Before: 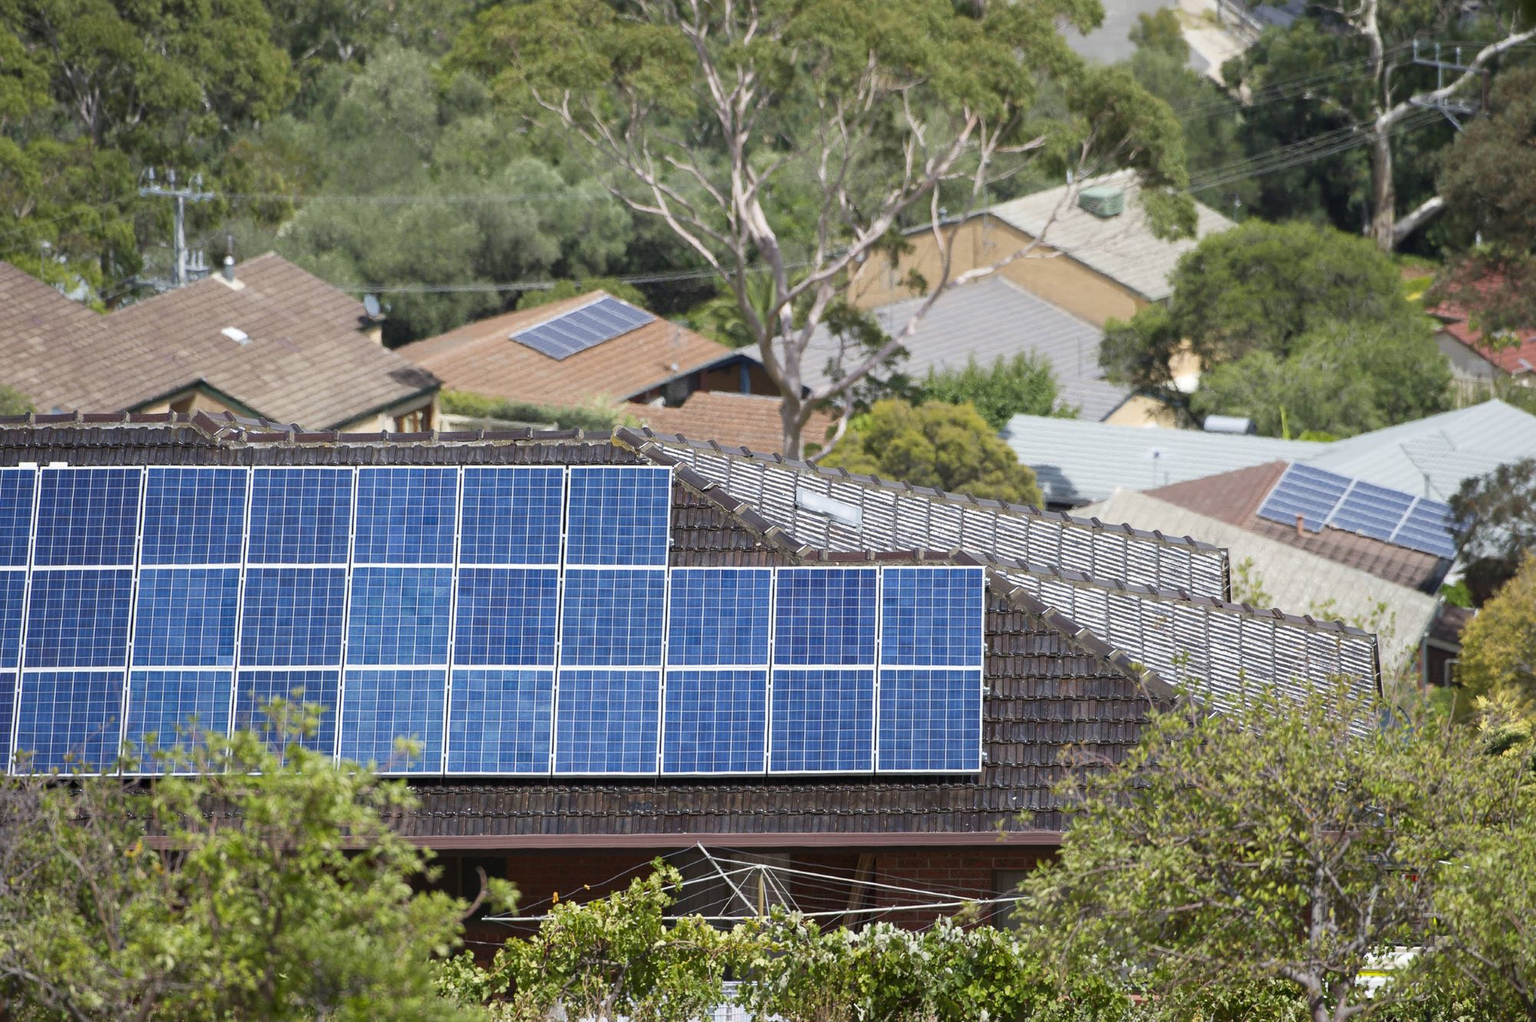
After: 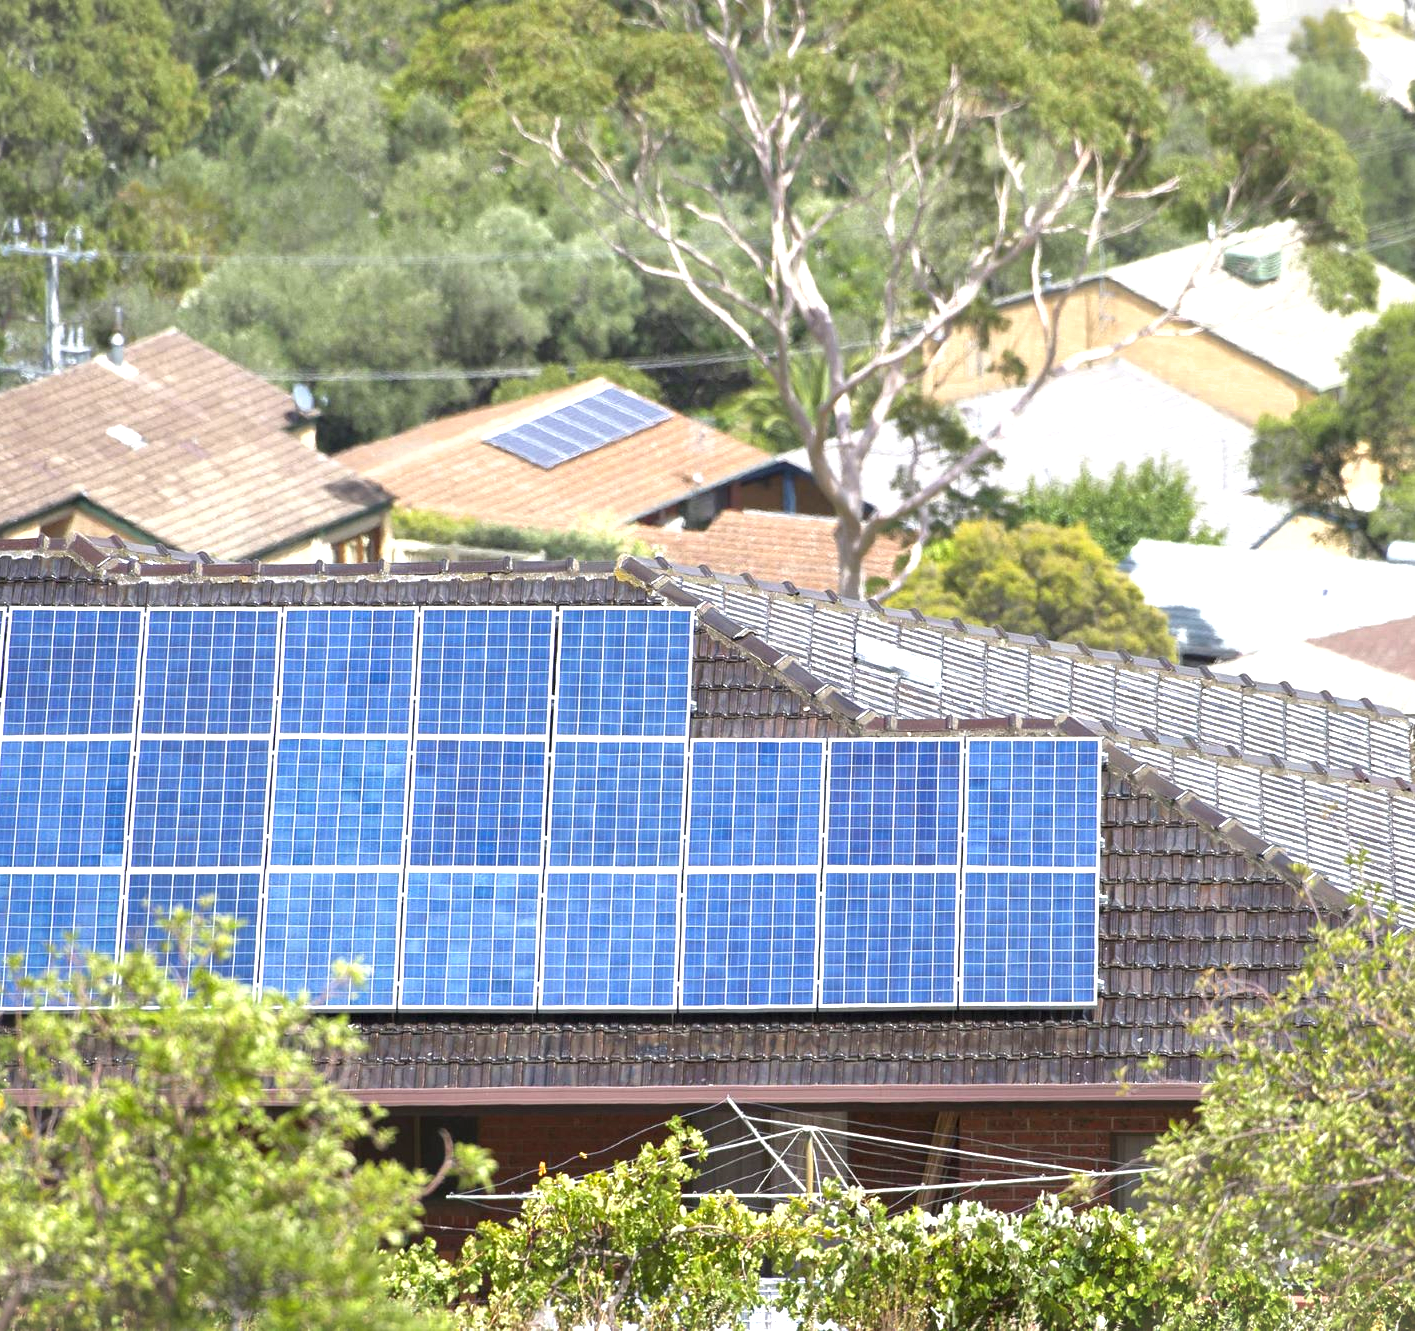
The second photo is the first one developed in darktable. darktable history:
crop and rotate: left 9.061%, right 20.142%
vignetting: fall-off start 100%, brightness 0.05, saturation 0
shadows and highlights: shadows -20, white point adjustment -2, highlights -35
exposure: black level correction 0, exposure 1.2 EV, compensate exposure bias true, compensate highlight preservation false
